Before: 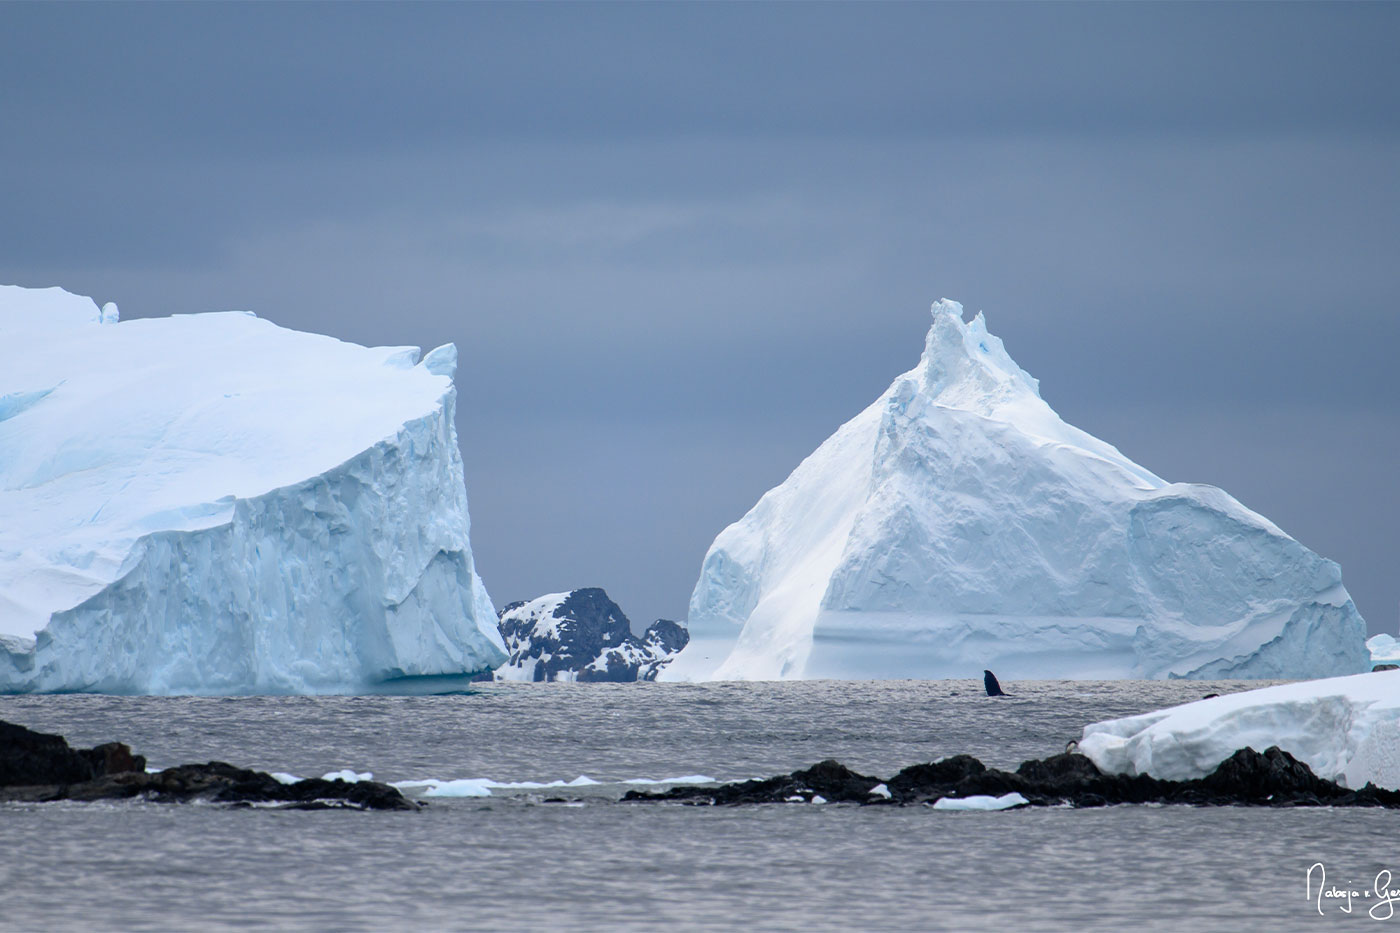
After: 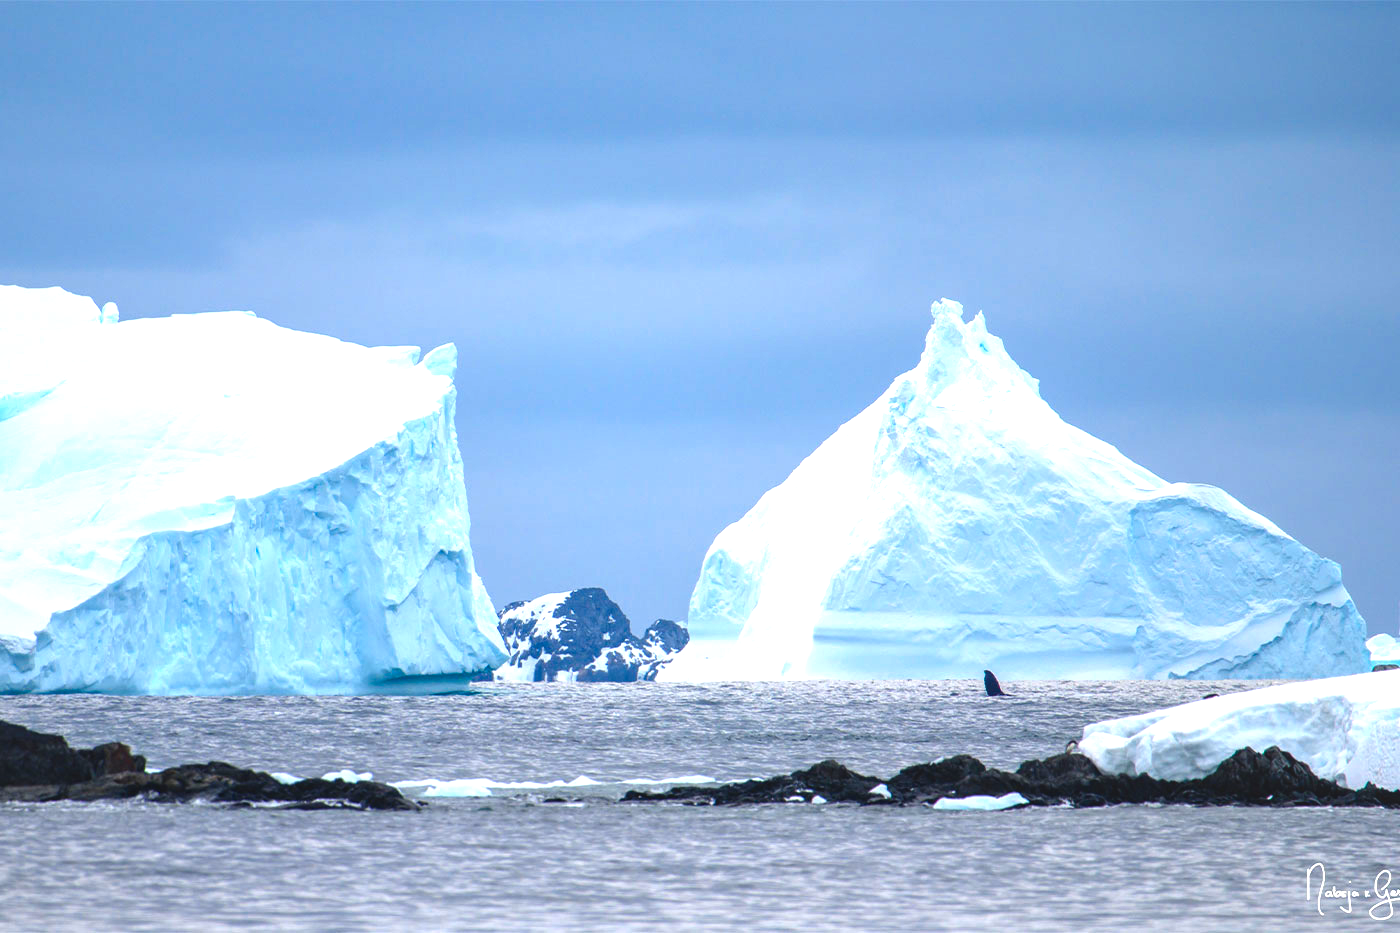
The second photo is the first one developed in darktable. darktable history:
exposure: black level correction -0.002, exposure 0.54 EV, compensate highlight preservation false
color balance rgb: perceptual saturation grading › global saturation 36%, perceptual brilliance grading › global brilliance 10%, global vibrance 20%
local contrast: detail 110%
